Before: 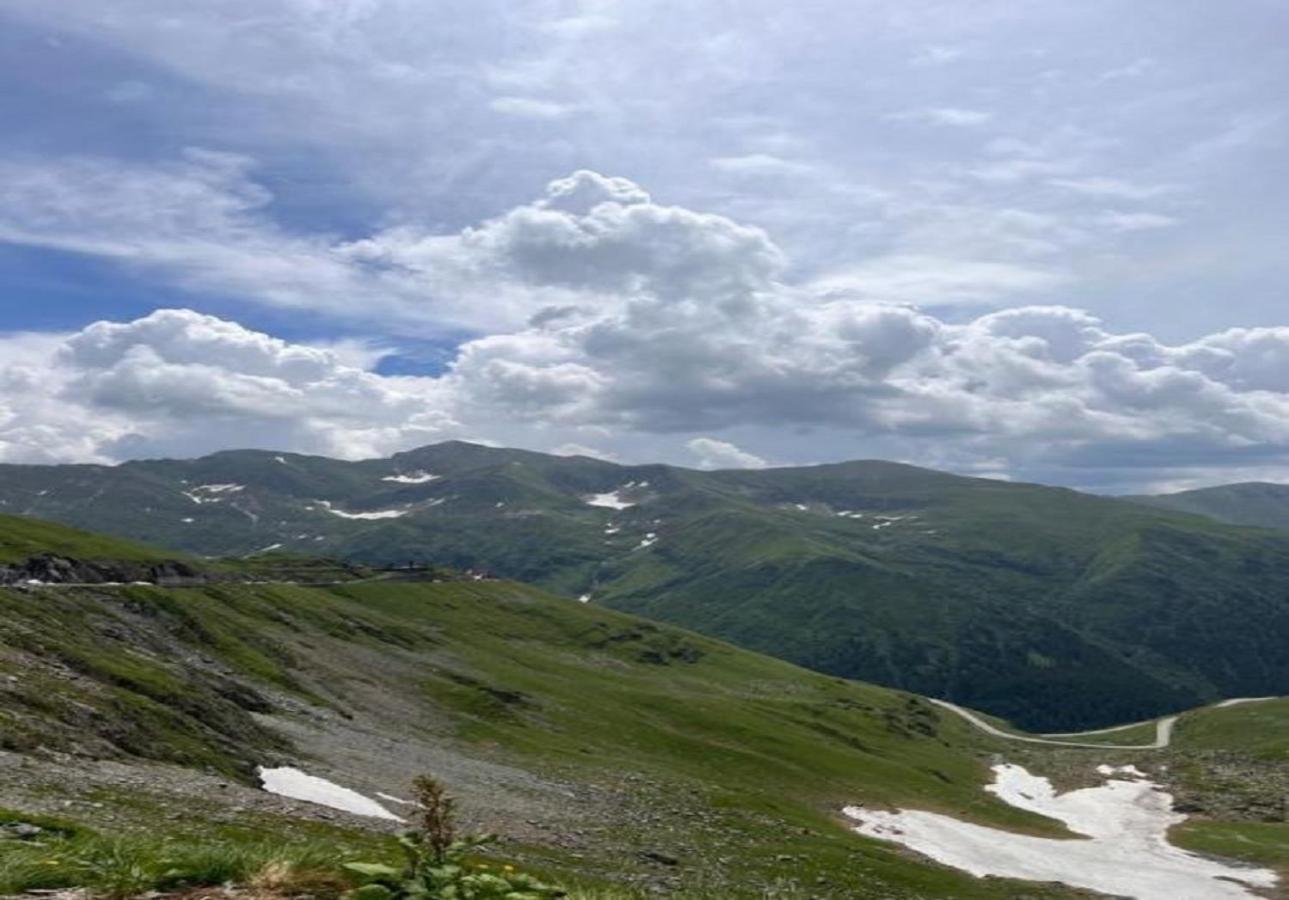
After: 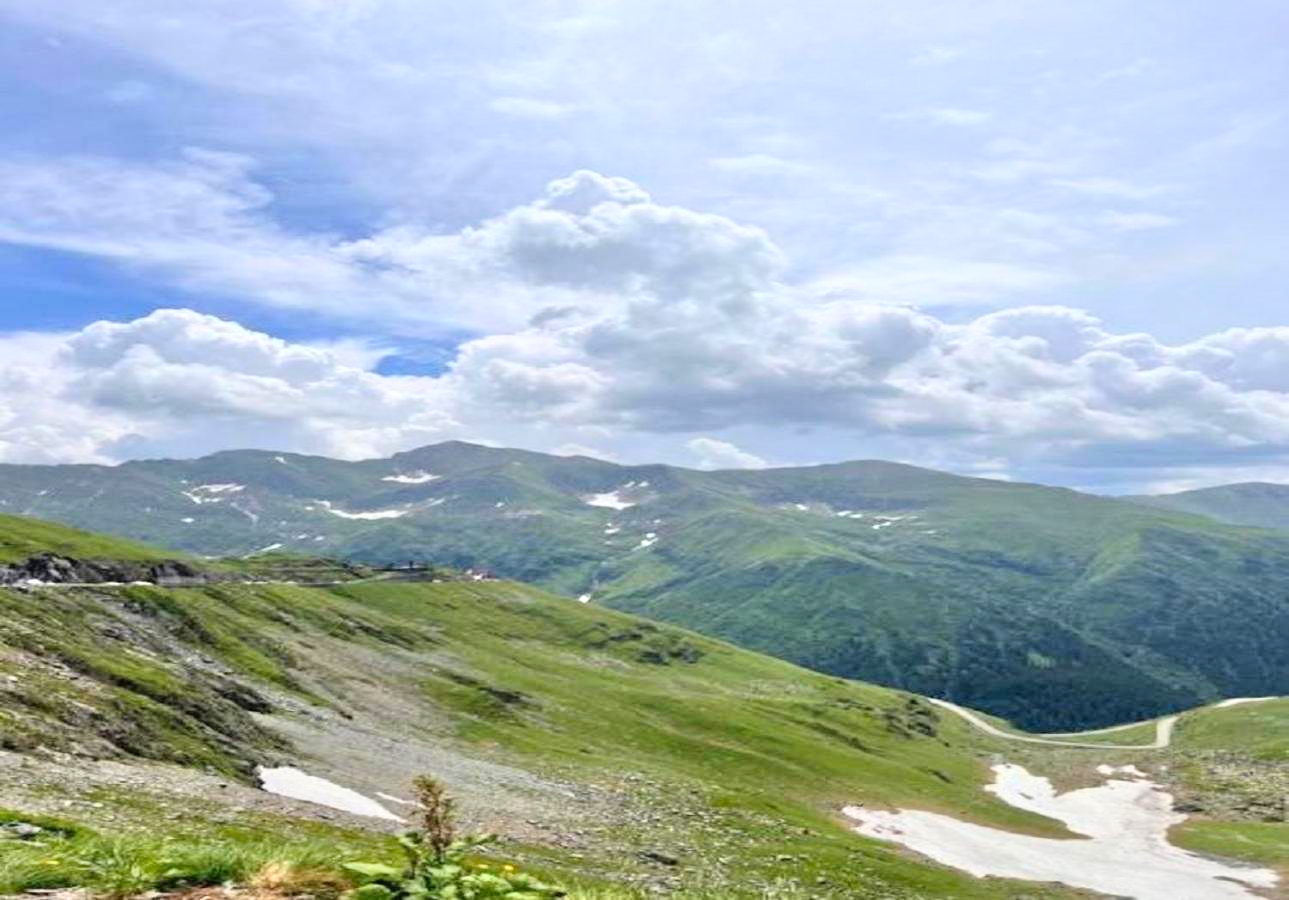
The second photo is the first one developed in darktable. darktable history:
contrast brightness saturation: contrast 0.2, brightness 0.16, saturation 0.22
tone equalizer: -7 EV 0.15 EV, -6 EV 0.6 EV, -5 EV 1.15 EV, -4 EV 1.33 EV, -3 EV 1.15 EV, -2 EV 0.6 EV, -1 EV 0.15 EV, mask exposure compensation -0.5 EV
